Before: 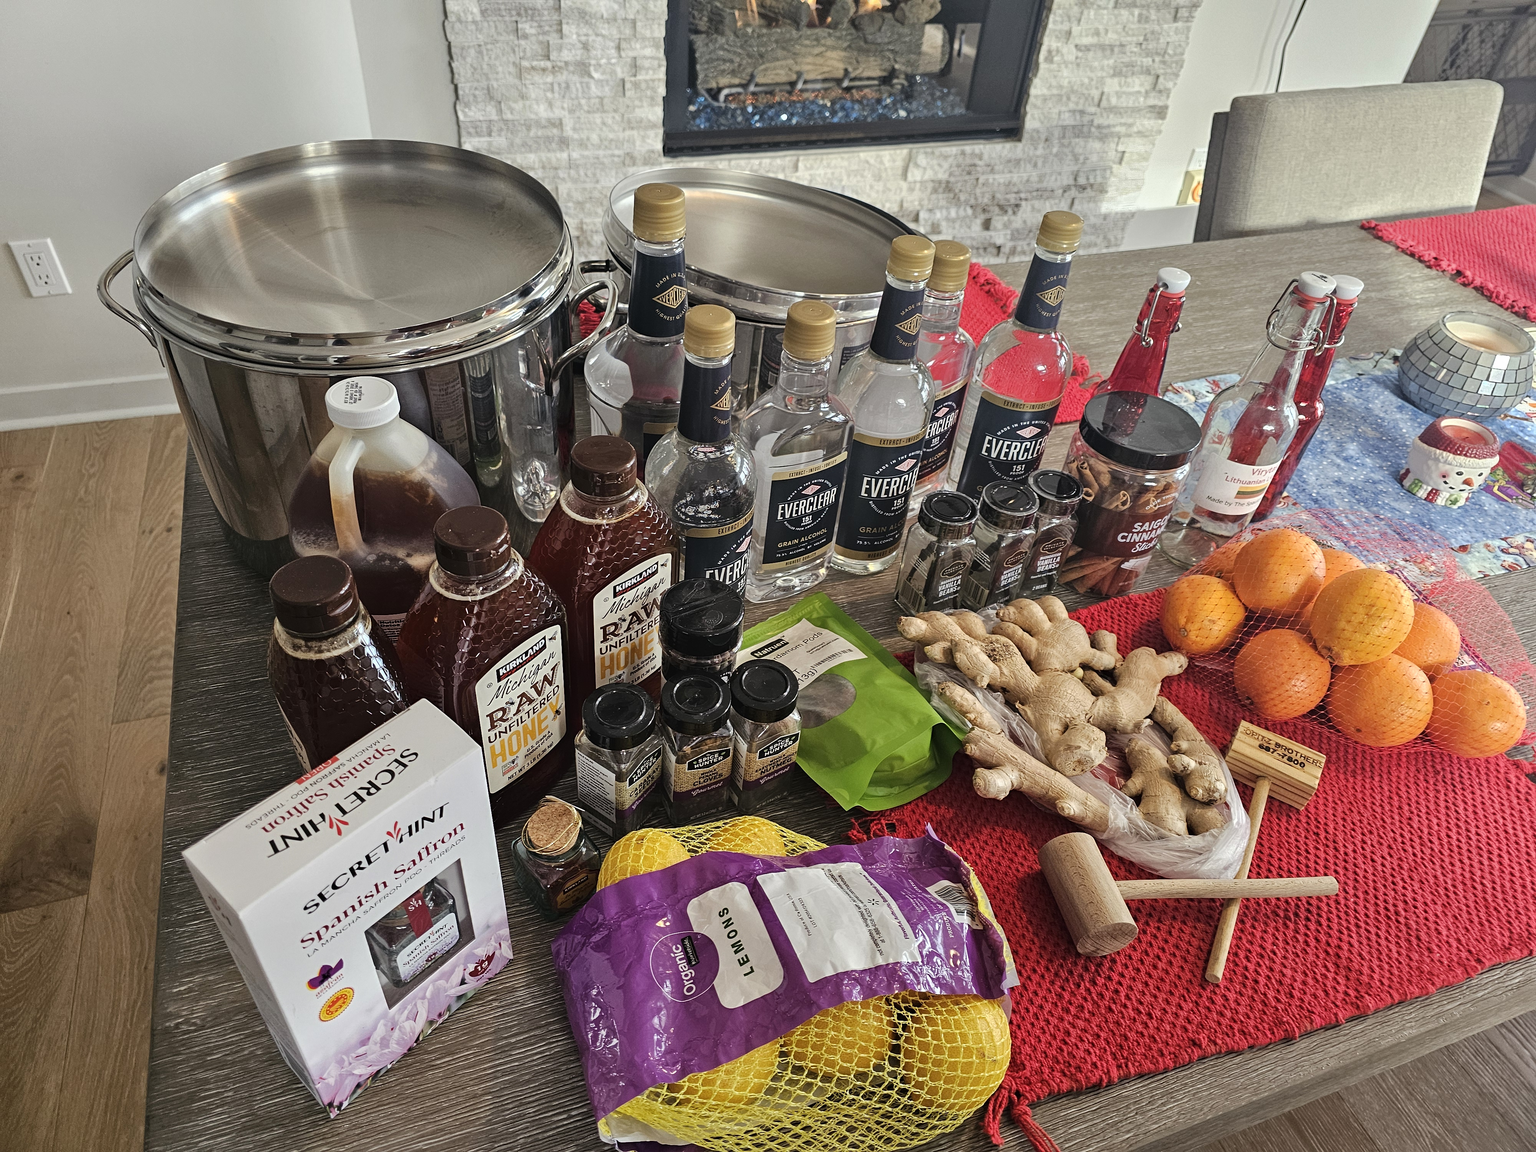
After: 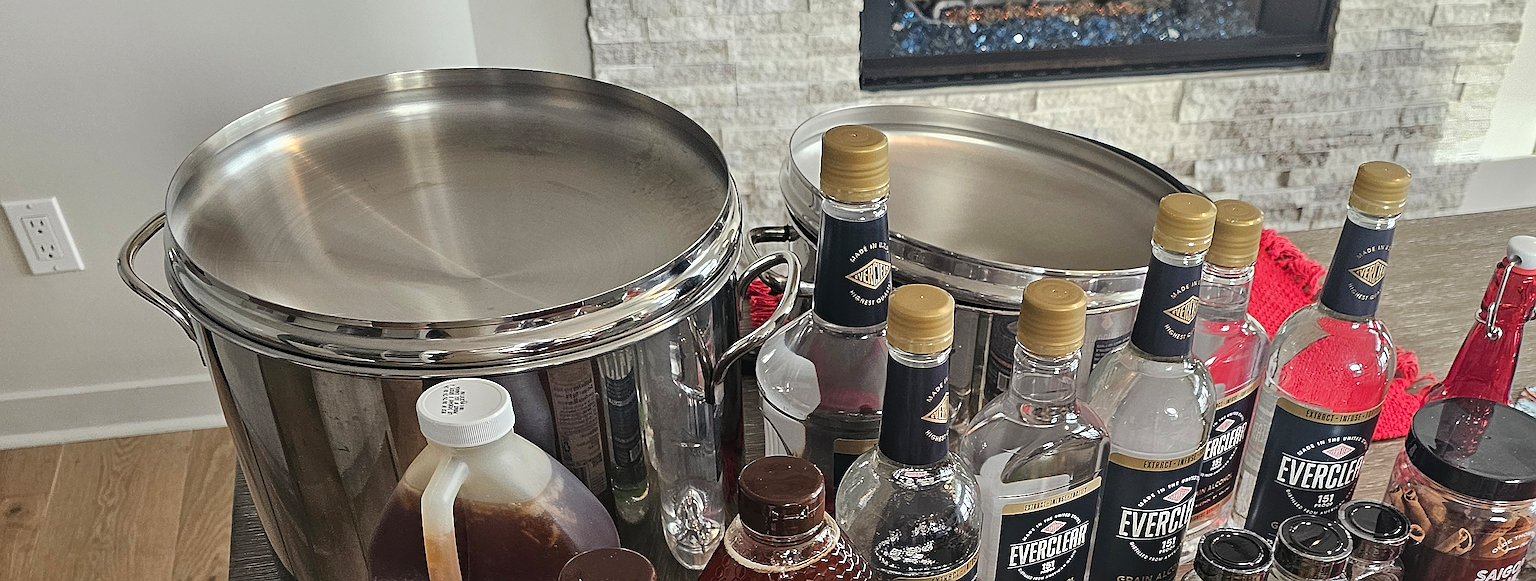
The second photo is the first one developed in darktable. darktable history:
crop: left 0.524%, top 7.635%, right 23.193%, bottom 53.848%
sharpen: radius 1.407, amount 1.258, threshold 0.647
